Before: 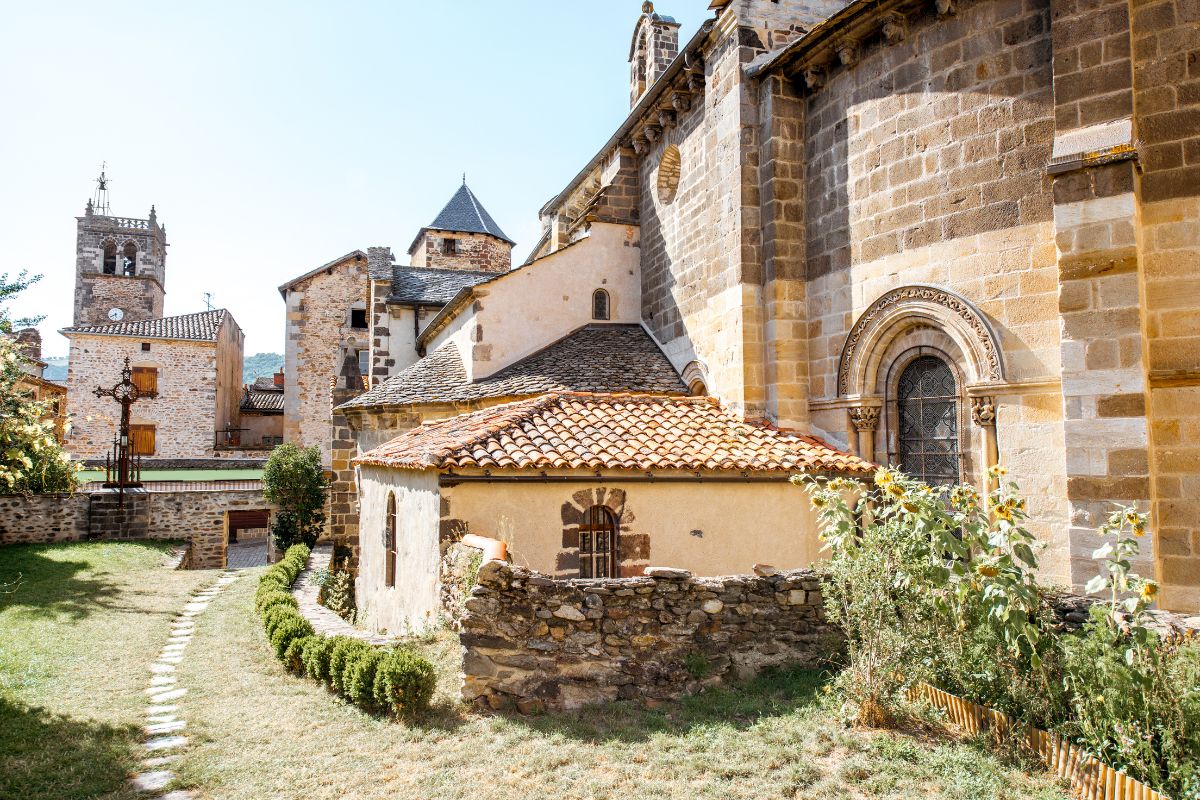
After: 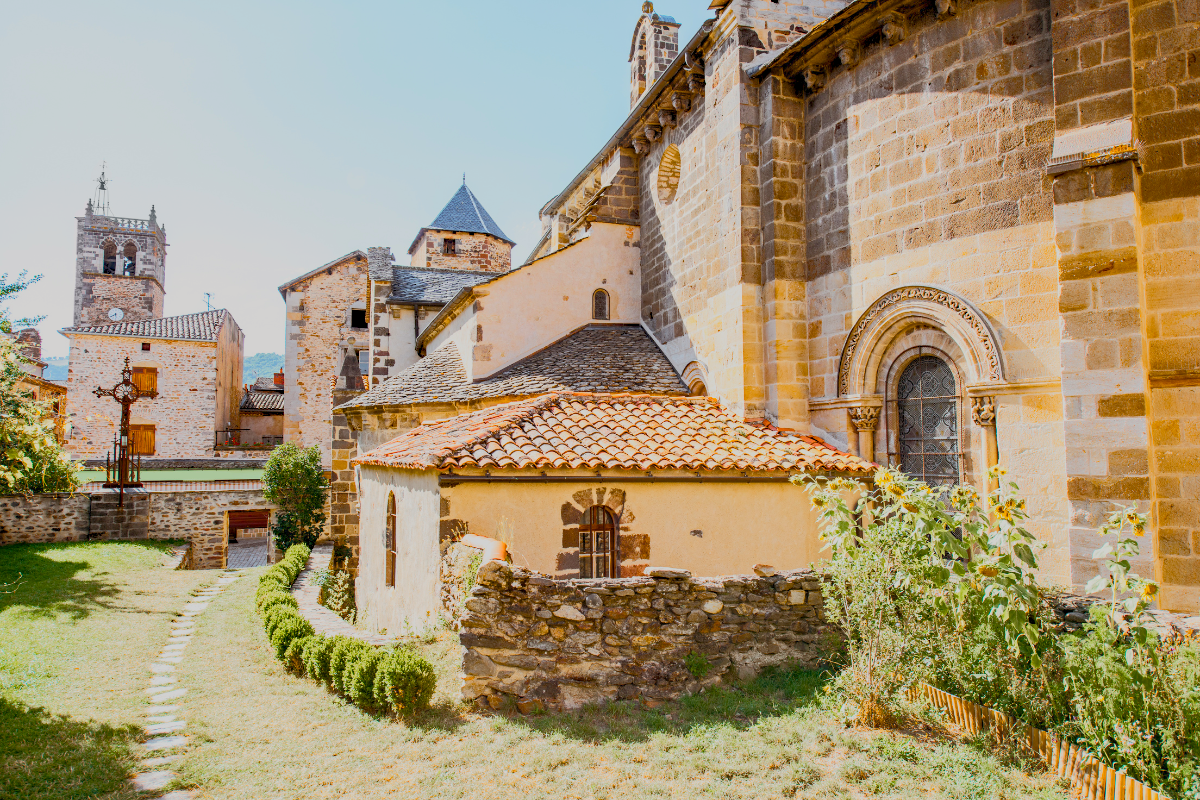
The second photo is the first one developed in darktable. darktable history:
haze removal: compatibility mode true, adaptive false
tone equalizer: -8 EV 0.016 EV, -7 EV -0.04 EV, -6 EV 0.025 EV, -5 EV 0.036 EV, -4 EV 0.241 EV, -3 EV 0.649 EV, -2 EV 0.585 EV, -1 EV 0.213 EV, +0 EV 0.036 EV, edges refinement/feathering 500, mask exposure compensation -1.57 EV, preserve details no
color balance rgb: linear chroma grading › global chroma 9.679%, perceptual saturation grading › global saturation 15.811%, perceptual saturation grading › highlights -19.048%, perceptual saturation grading › shadows 19.724%, contrast -29.646%
